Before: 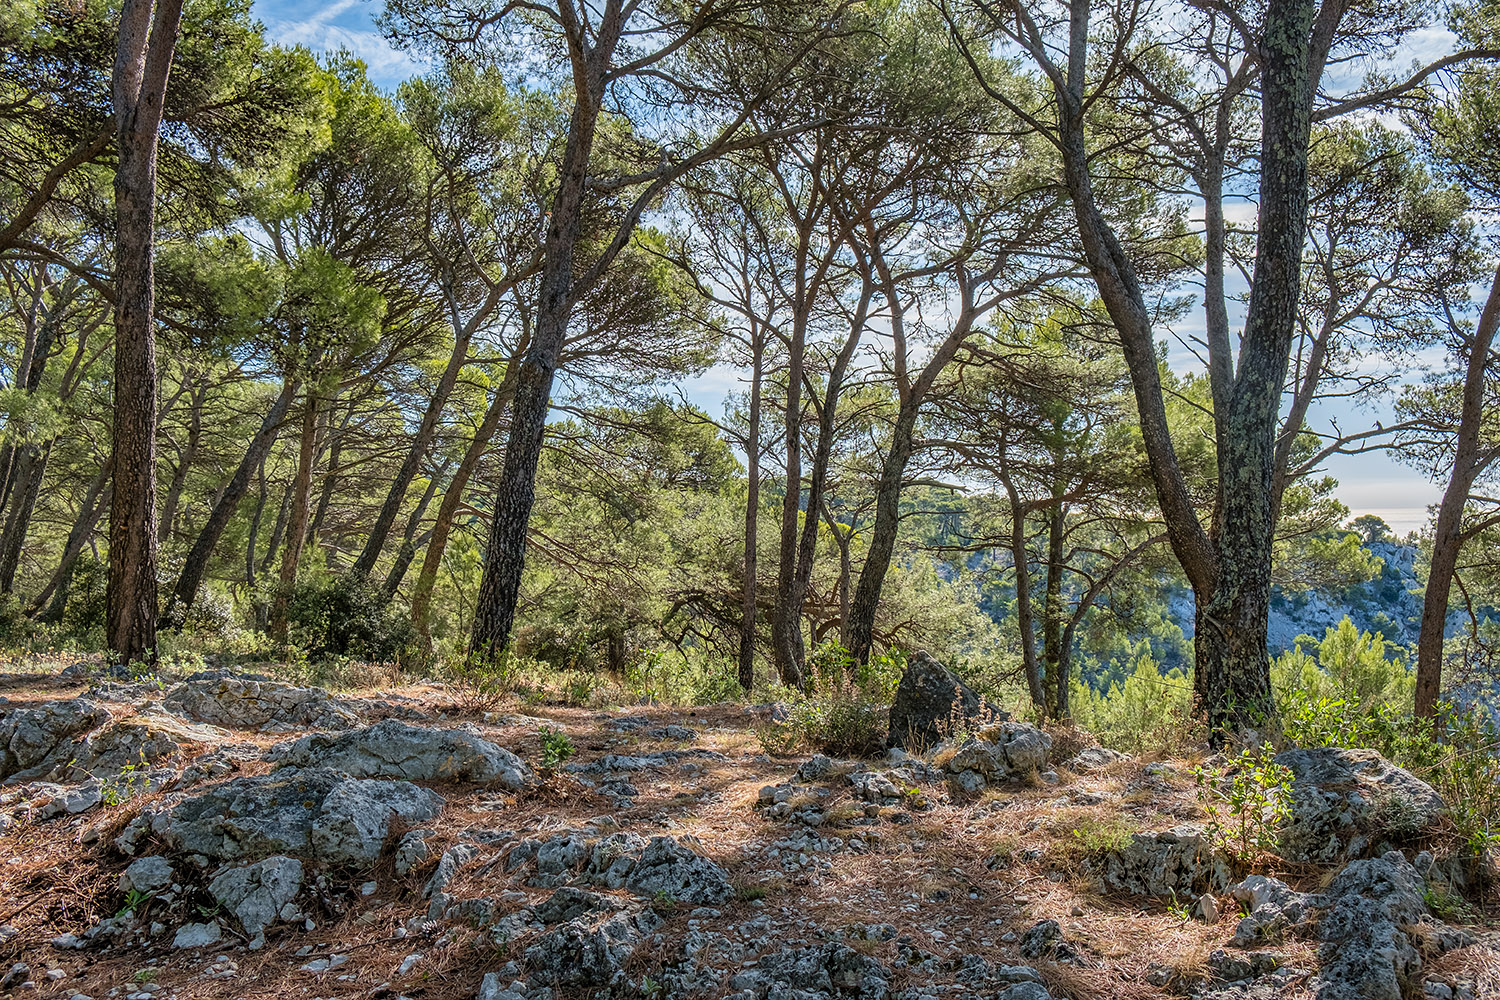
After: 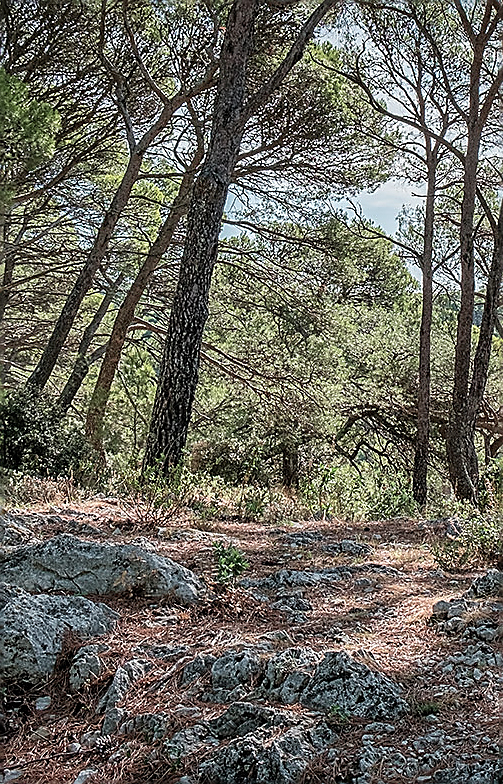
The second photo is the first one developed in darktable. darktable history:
sharpen: radius 1.4, amount 1.25, threshold 0.7
color contrast: blue-yellow contrast 0.62
vignetting: brightness -0.233, saturation 0.141
crop and rotate: left 21.77%, top 18.528%, right 44.676%, bottom 2.997%
